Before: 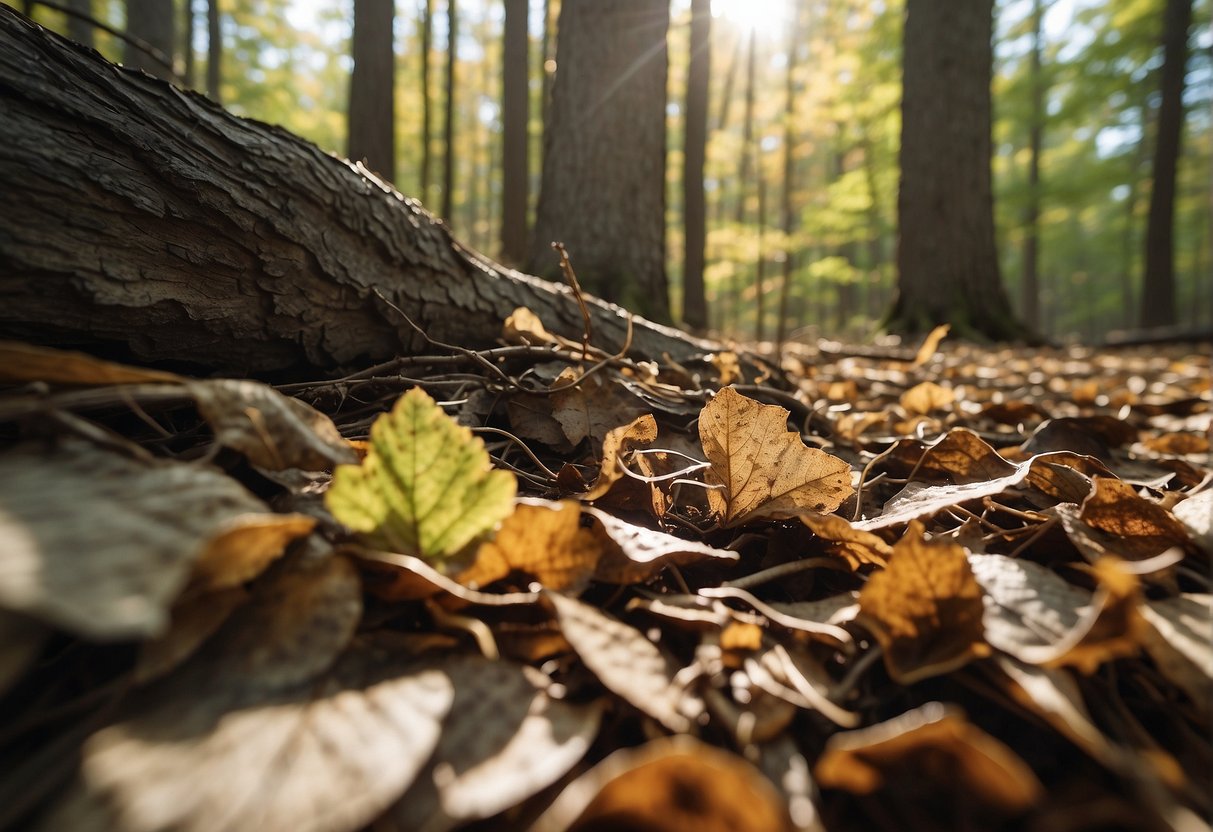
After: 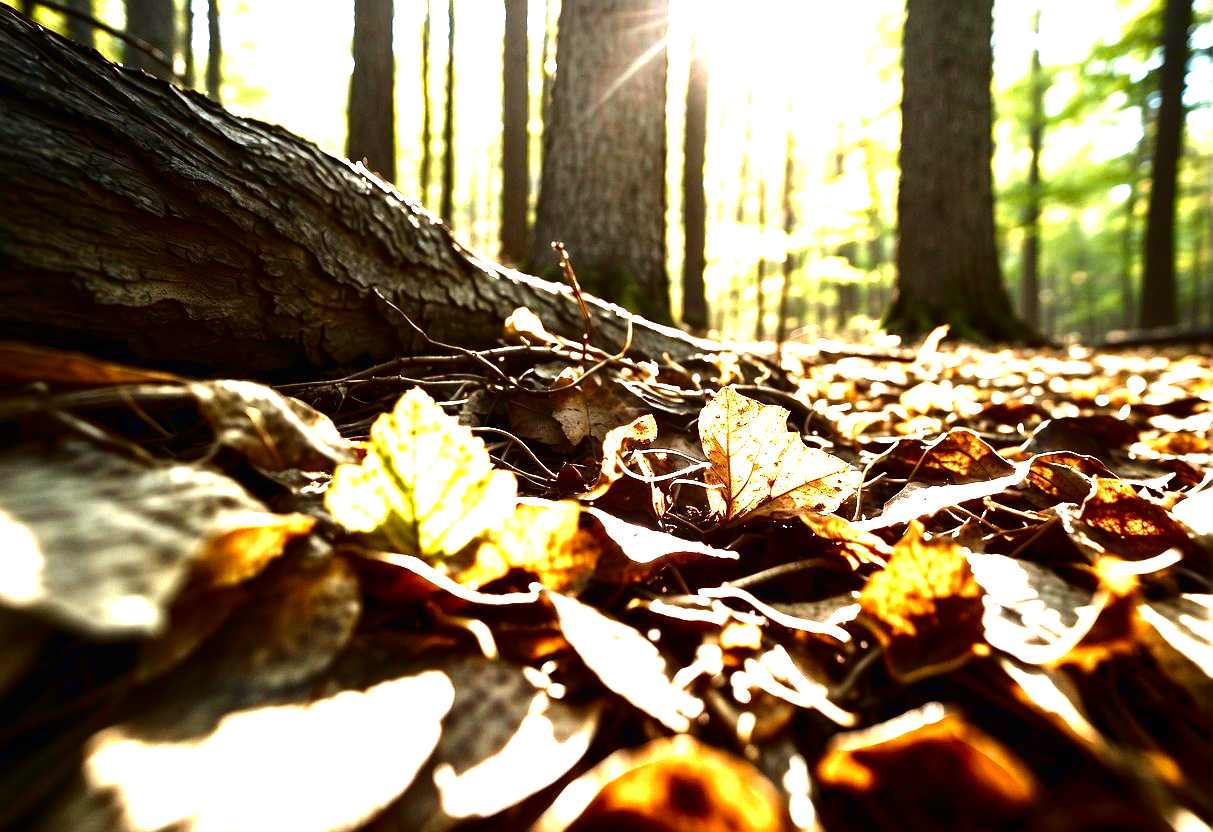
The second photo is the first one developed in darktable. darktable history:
tone equalizer: -8 EV -0.776 EV, -7 EV -0.74 EV, -6 EV -0.566 EV, -5 EV -0.379 EV, -3 EV 0.381 EV, -2 EV 0.6 EV, -1 EV 0.688 EV, +0 EV 0.739 EV, smoothing diameter 24.87%, edges refinement/feathering 5.87, preserve details guided filter
exposure: black level correction 0, exposure 1.662 EV, compensate highlight preservation false
contrast brightness saturation: contrast 0.091, brightness -0.597, saturation 0.174
